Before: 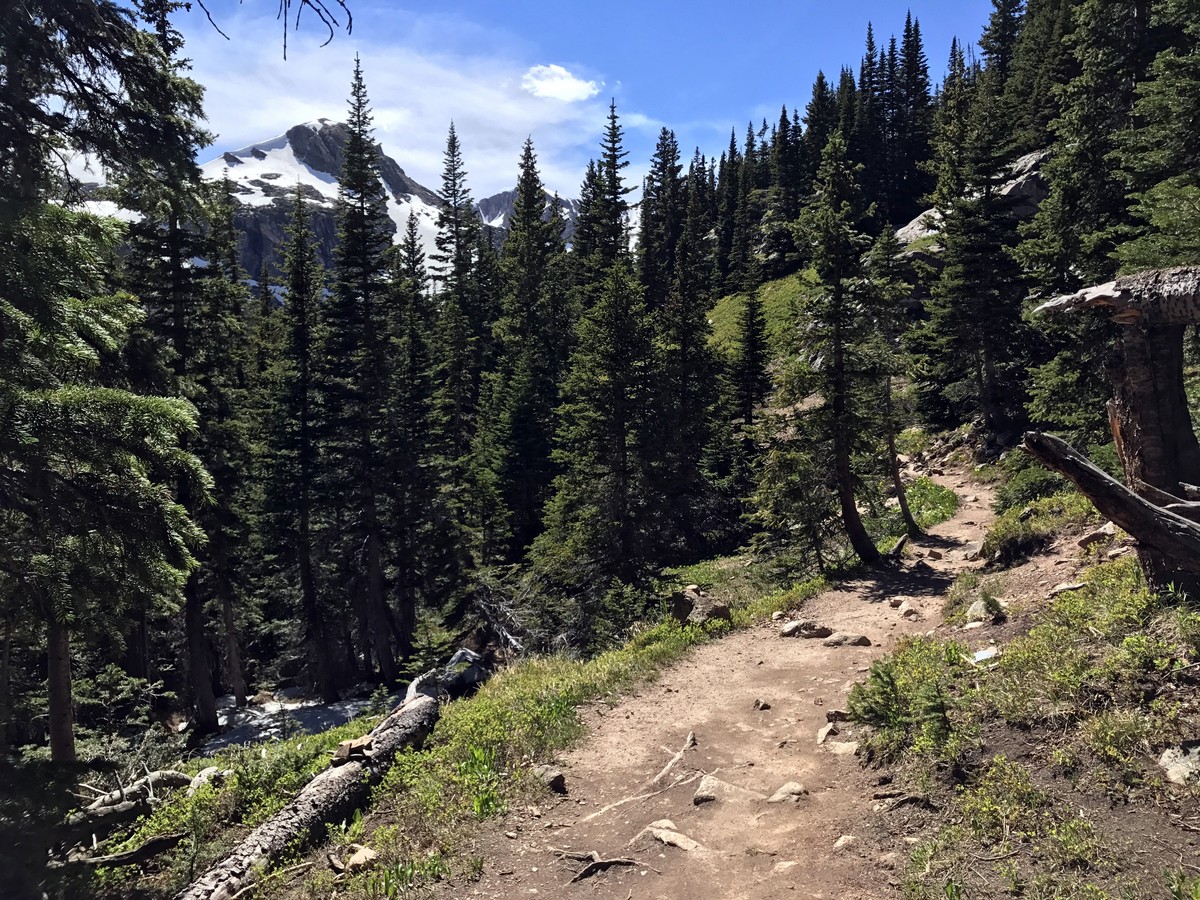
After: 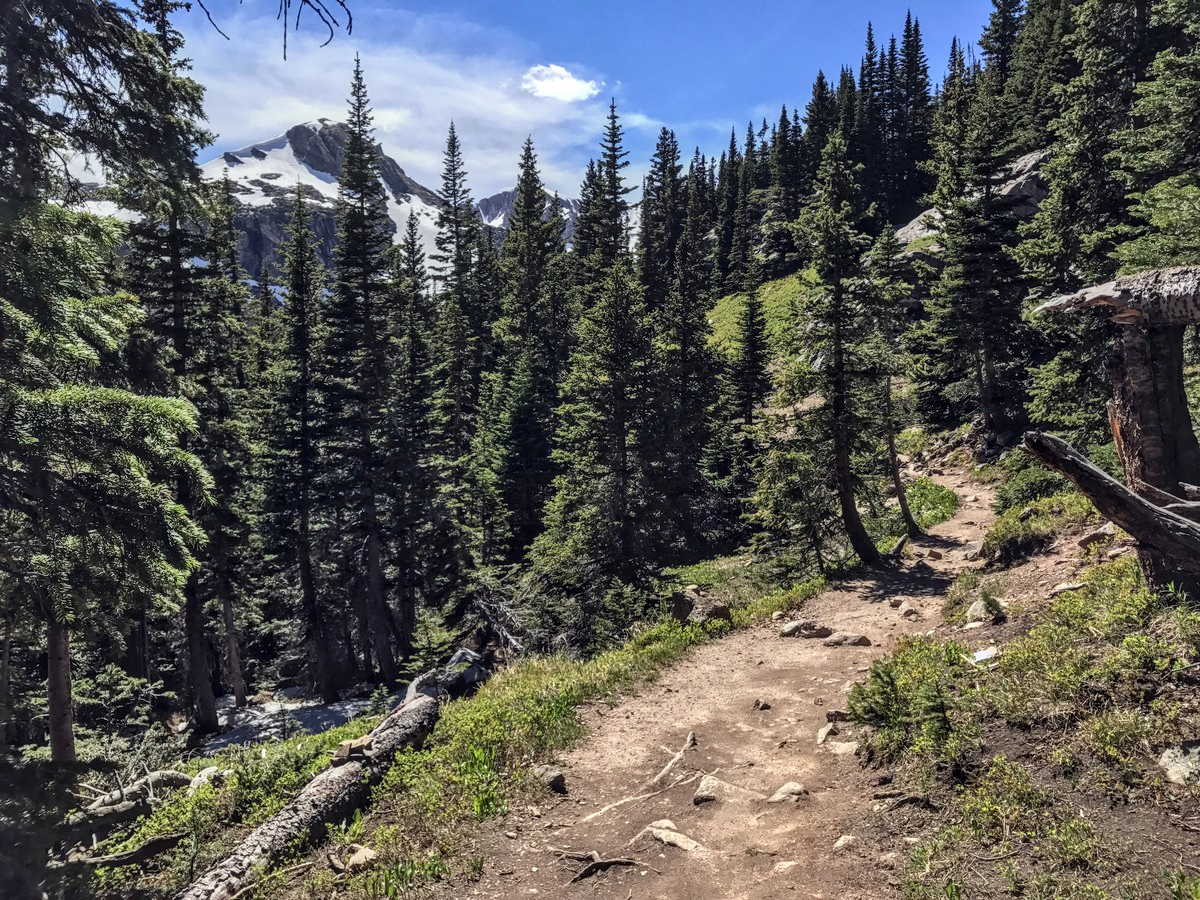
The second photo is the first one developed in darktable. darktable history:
local contrast: highlights 3%, shadows 4%, detail 134%
shadows and highlights: soften with gaussian
